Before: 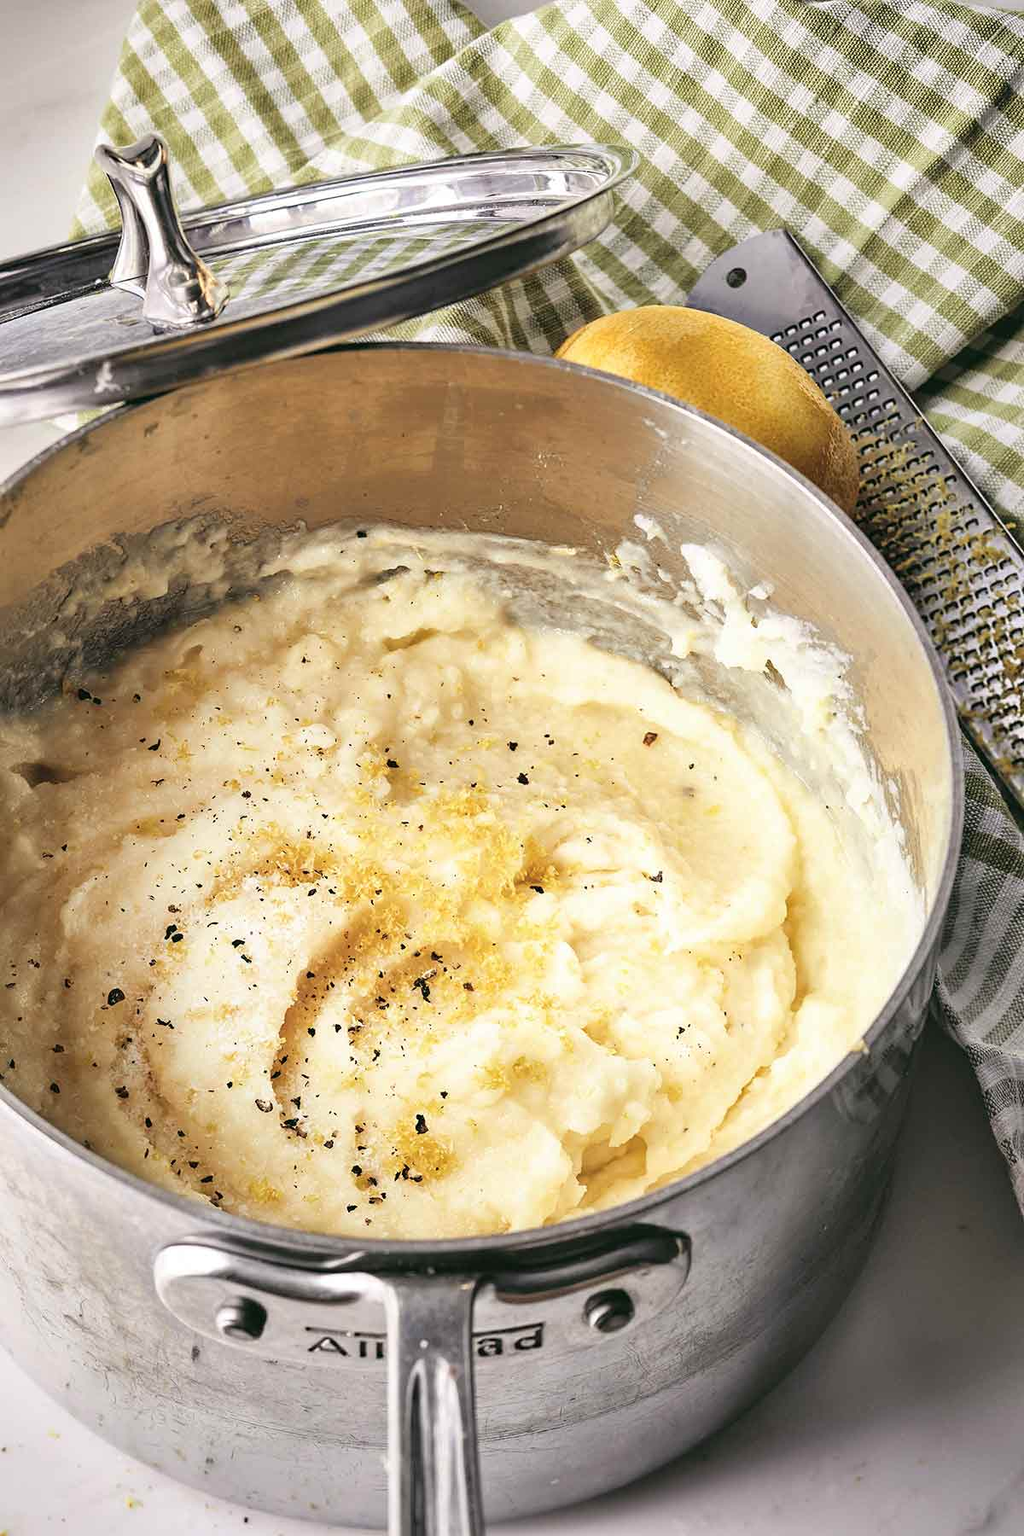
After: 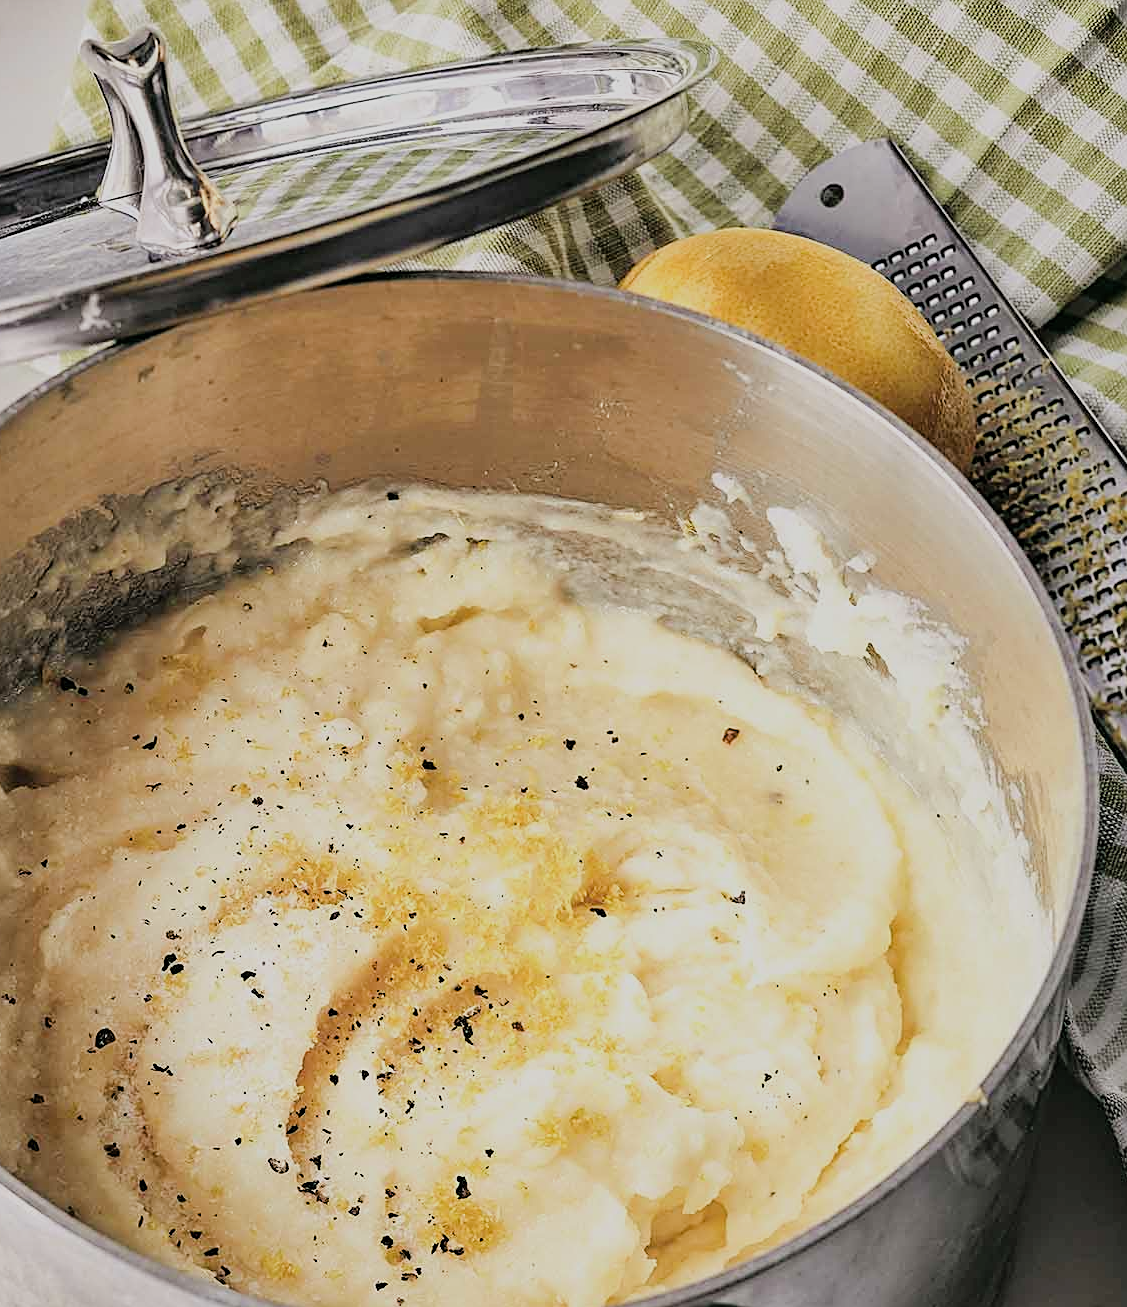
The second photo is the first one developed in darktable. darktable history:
crop: left 2.665%, top 7.256%, right 3.412%, bottom 20.126%
filmic rgb: black relative exposure -7.65 EV, white relative exposure 4.56 EV, threshold 2.94 EV, hardness 3.61, enable highlight reconstruction true
tone equalizer: edges refinement/feathering 500, mask exposure compensation -1.57 EV, preserve details no
sharpen: radius 1.936
